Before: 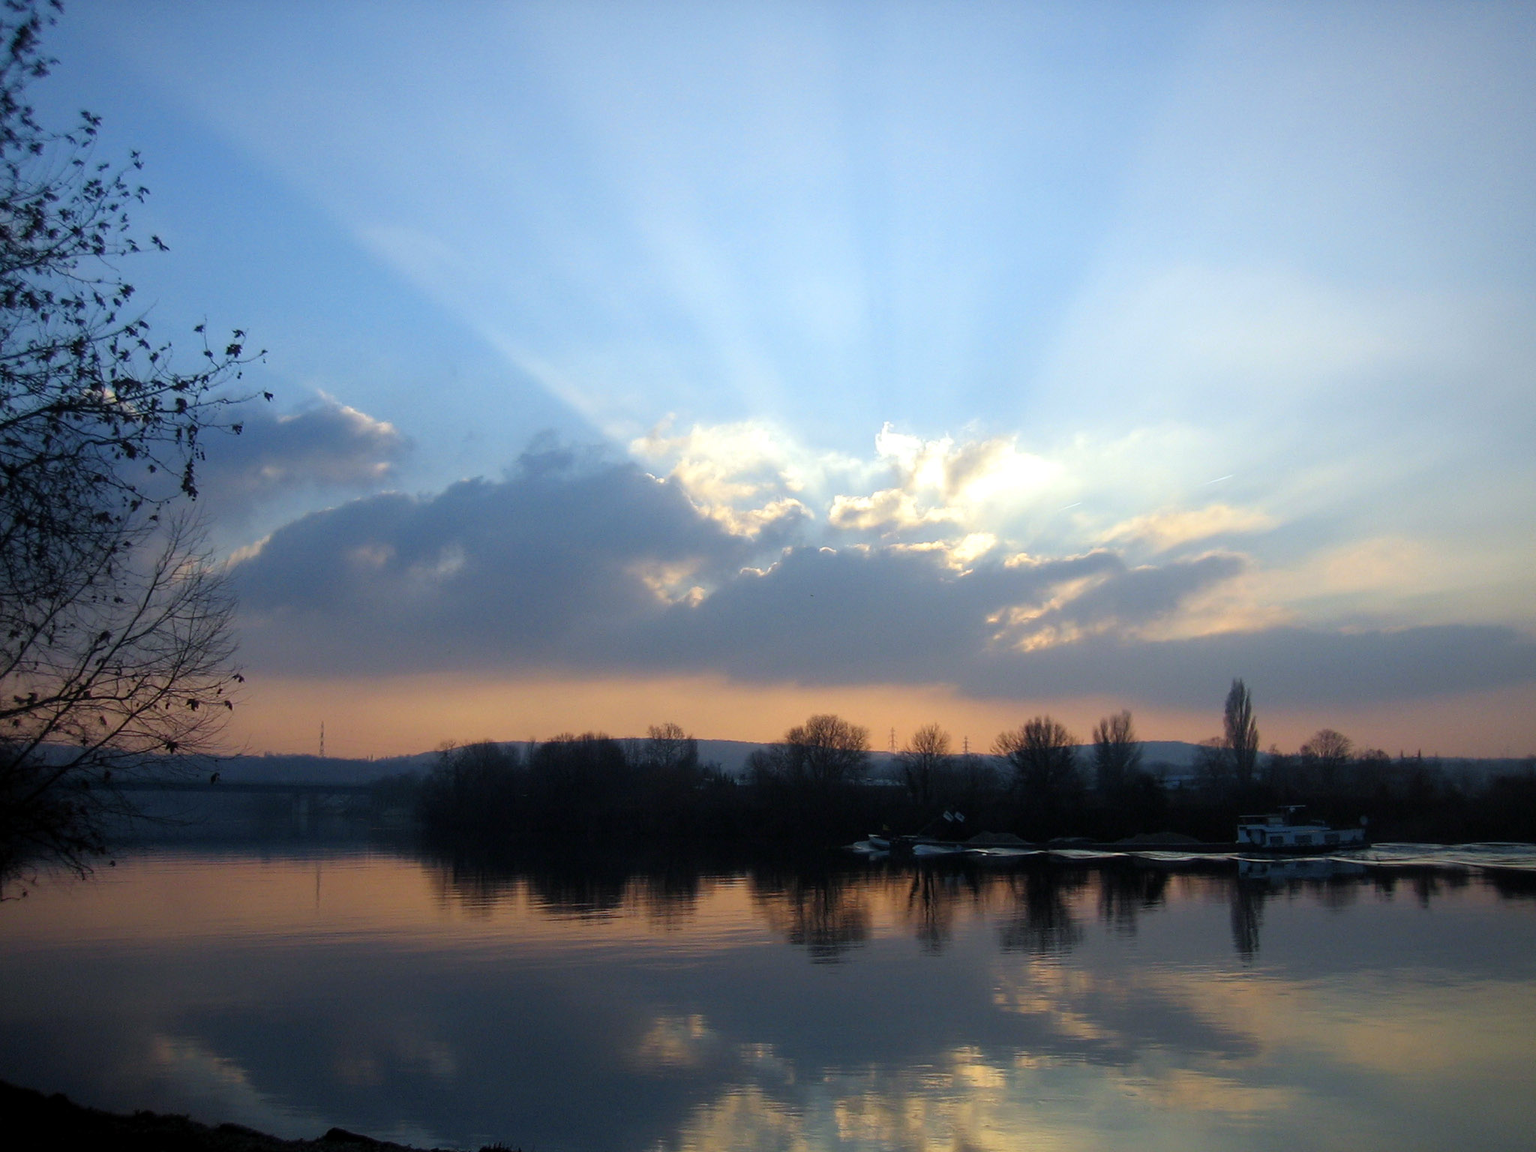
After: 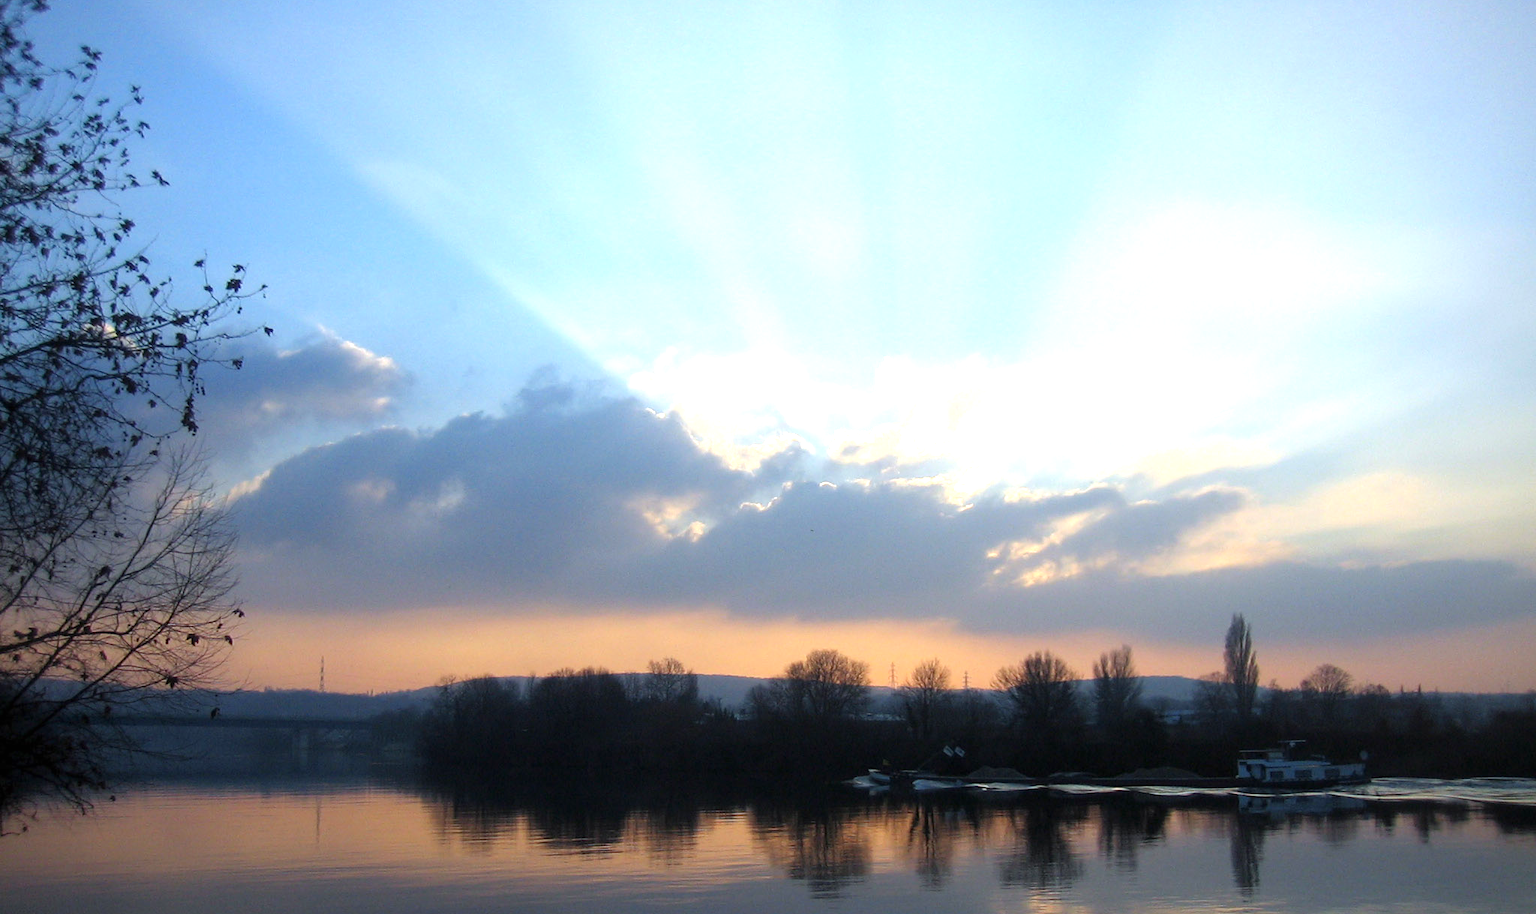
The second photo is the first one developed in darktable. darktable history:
exposure: black level correction 0, exposure 0.7 EV, compensate highlight preservation false
crop and rotate: top 5.667%, bottom 14.937%
